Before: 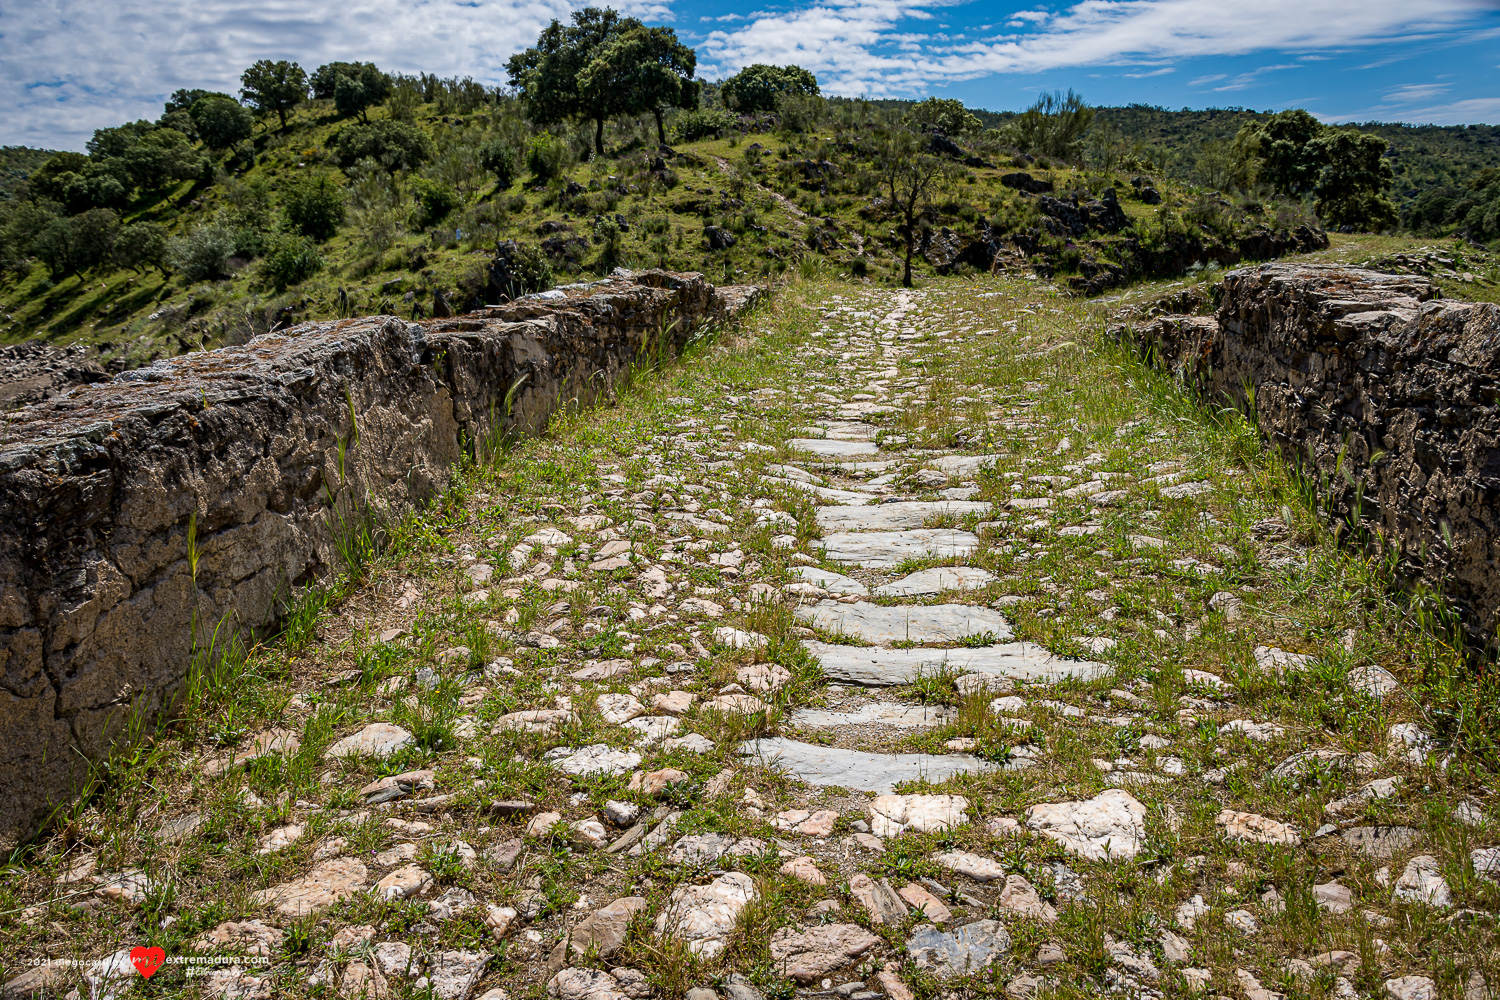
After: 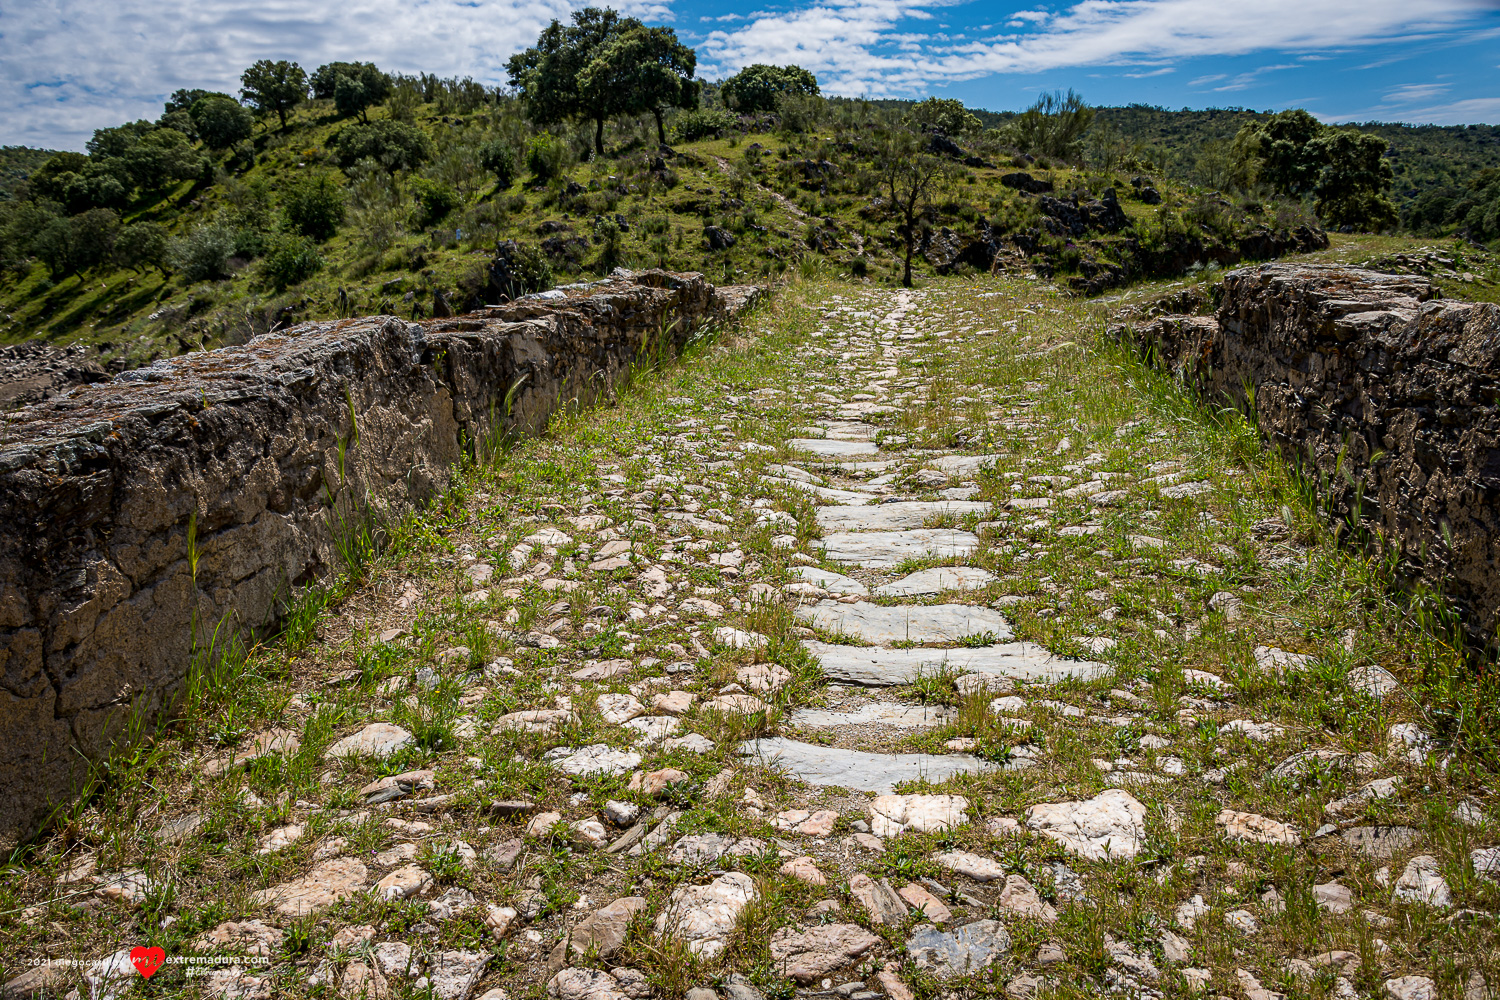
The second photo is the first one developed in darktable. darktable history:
shadows and highlights: shadows -41.15, highlights 64.82, soften with gaussian
